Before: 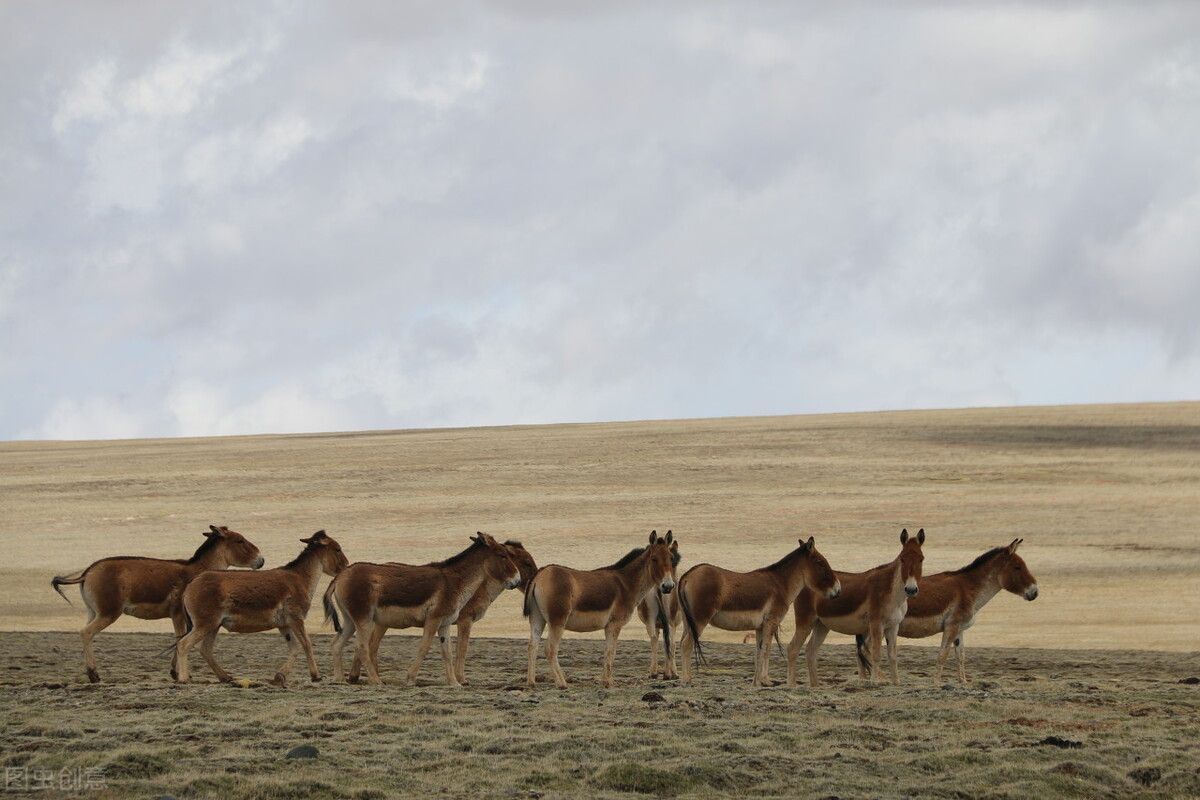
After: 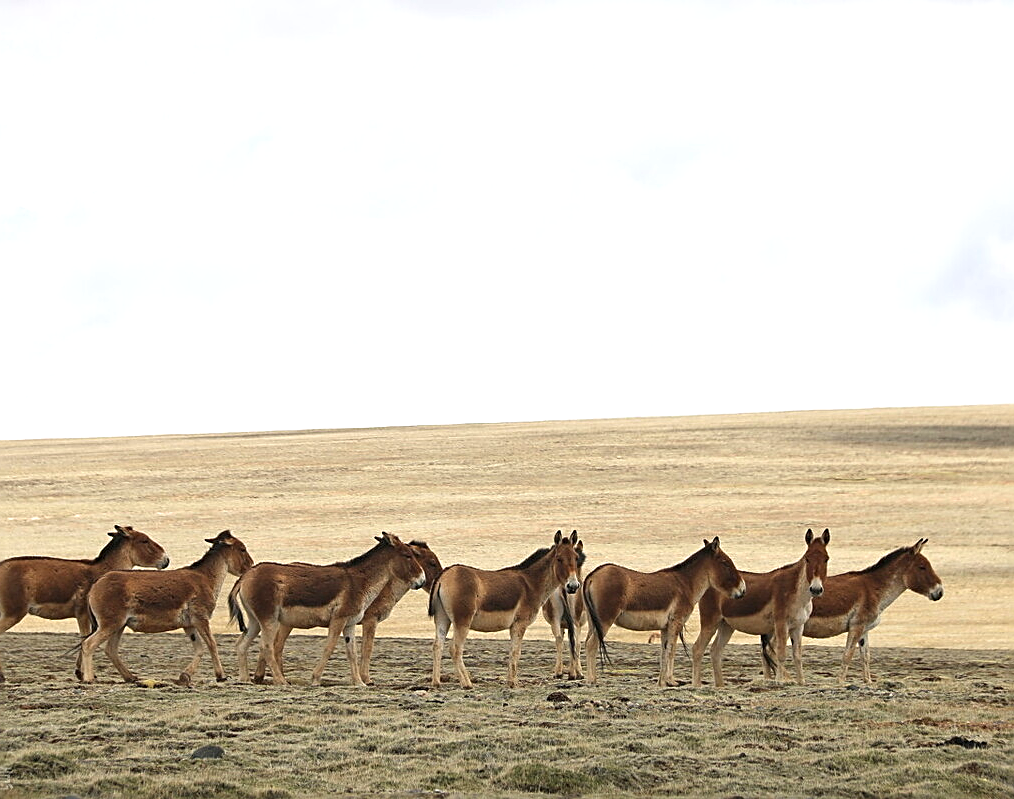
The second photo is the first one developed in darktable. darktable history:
crop: left 7.956%, right 7.53%
sharpen: amount 0.734
exposure: black level correction 0, exposure 0.899 EV, compensate exposure bias true, compensate highlight preservation false
